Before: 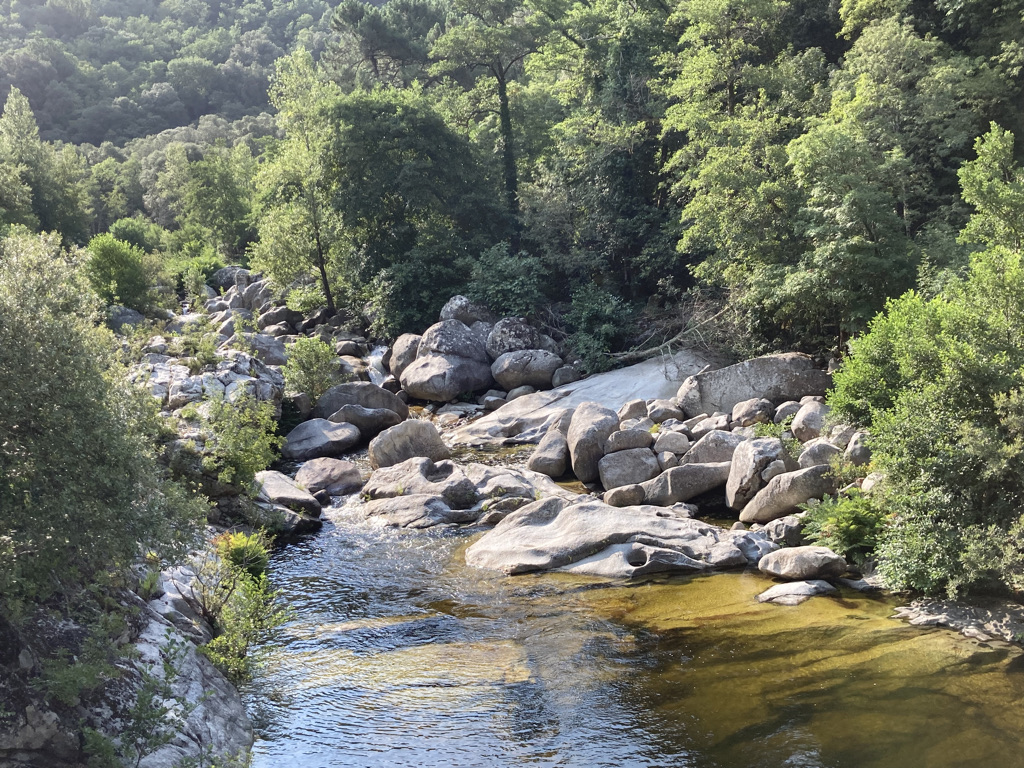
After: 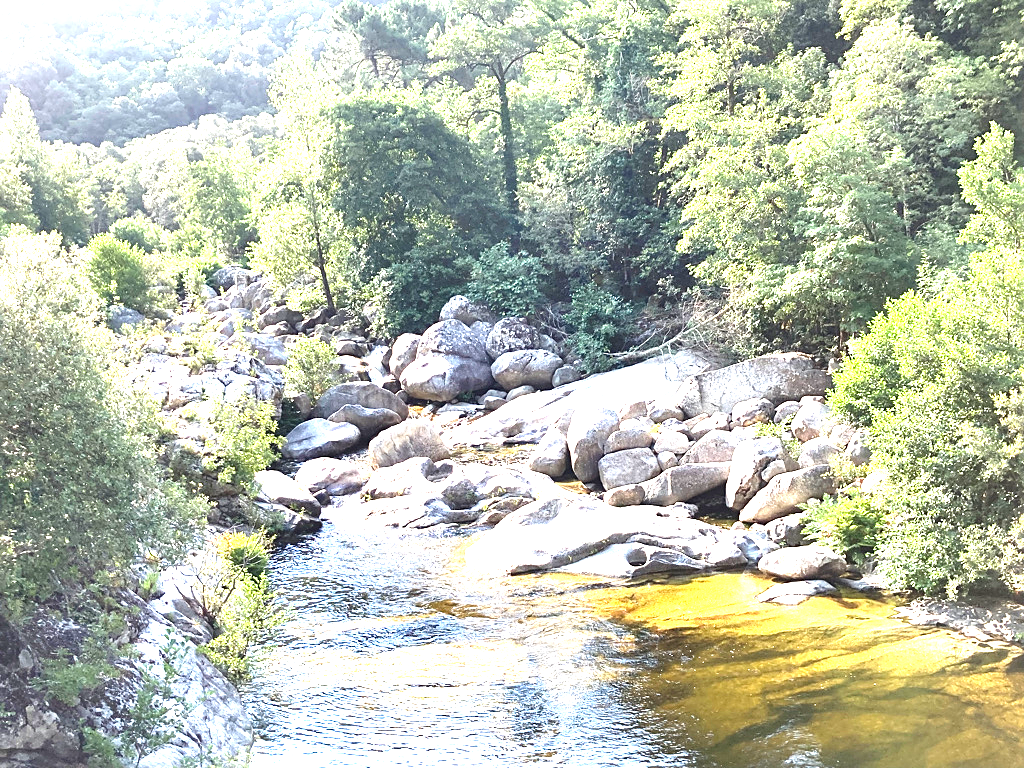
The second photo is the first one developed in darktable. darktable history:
sharpen: radius 1.888, amount 0.413, threshold 1.615
exposure: black level correction 0, exposure 2.106 EV, compensate exposure bias true, compensate highlight preservation false
